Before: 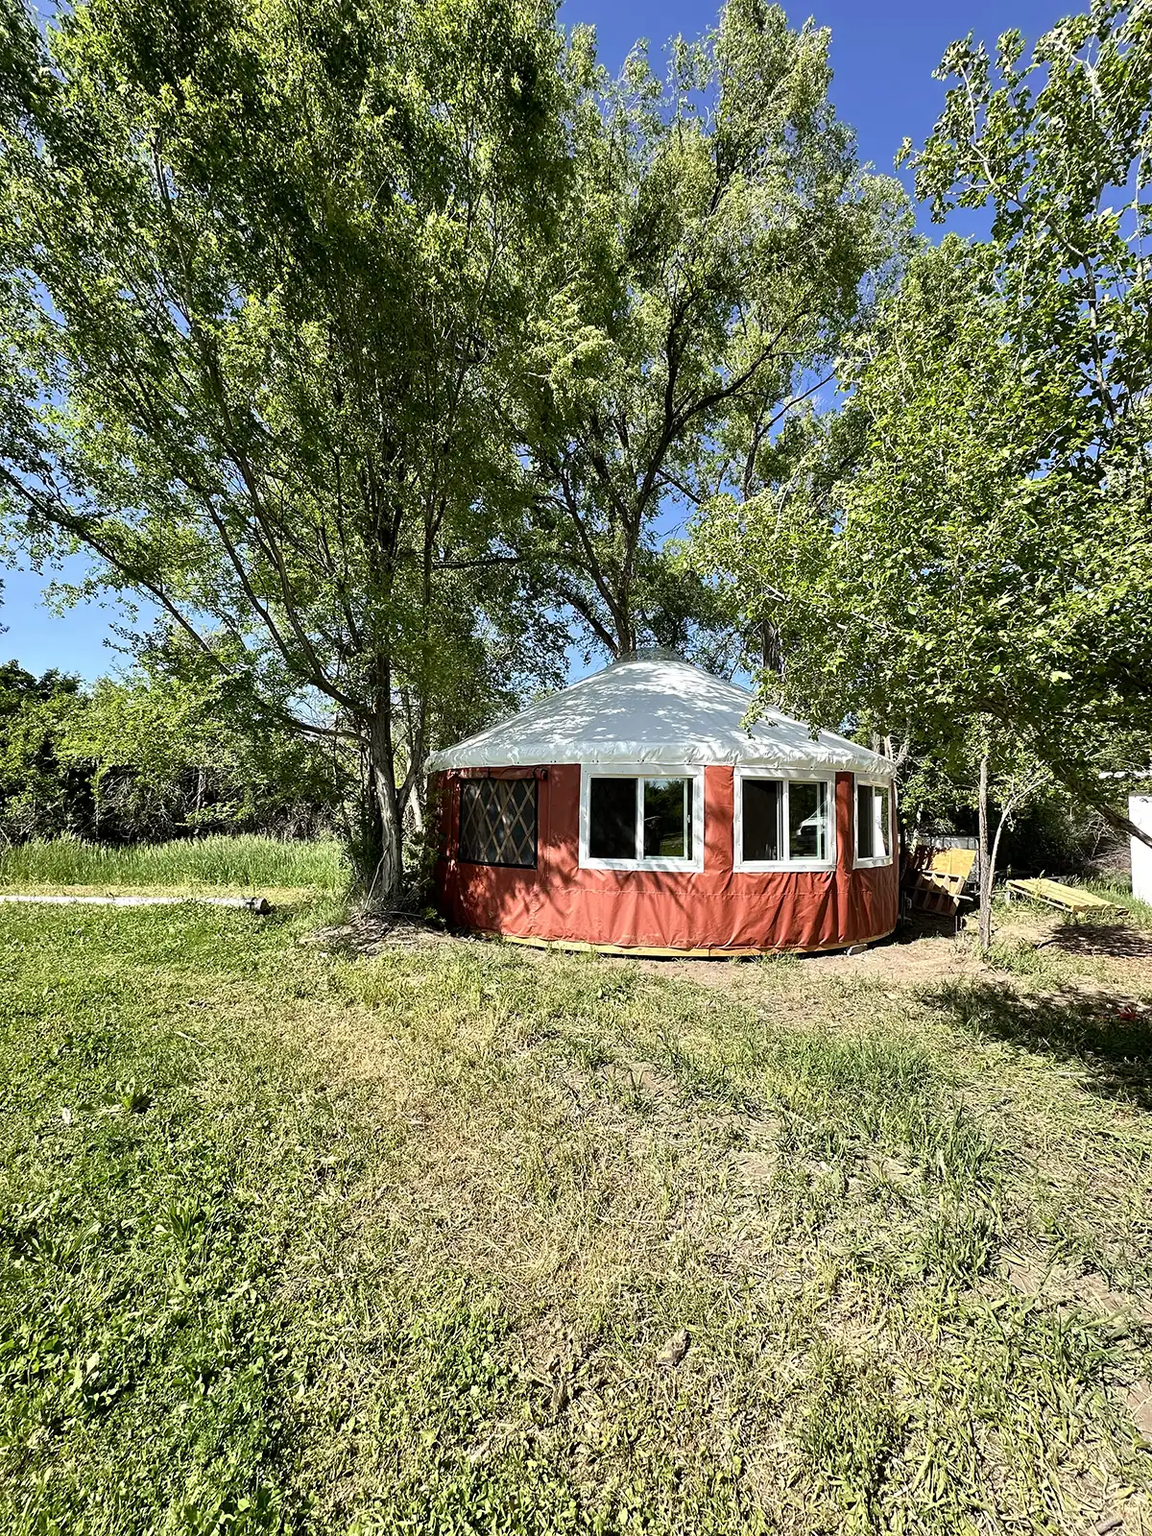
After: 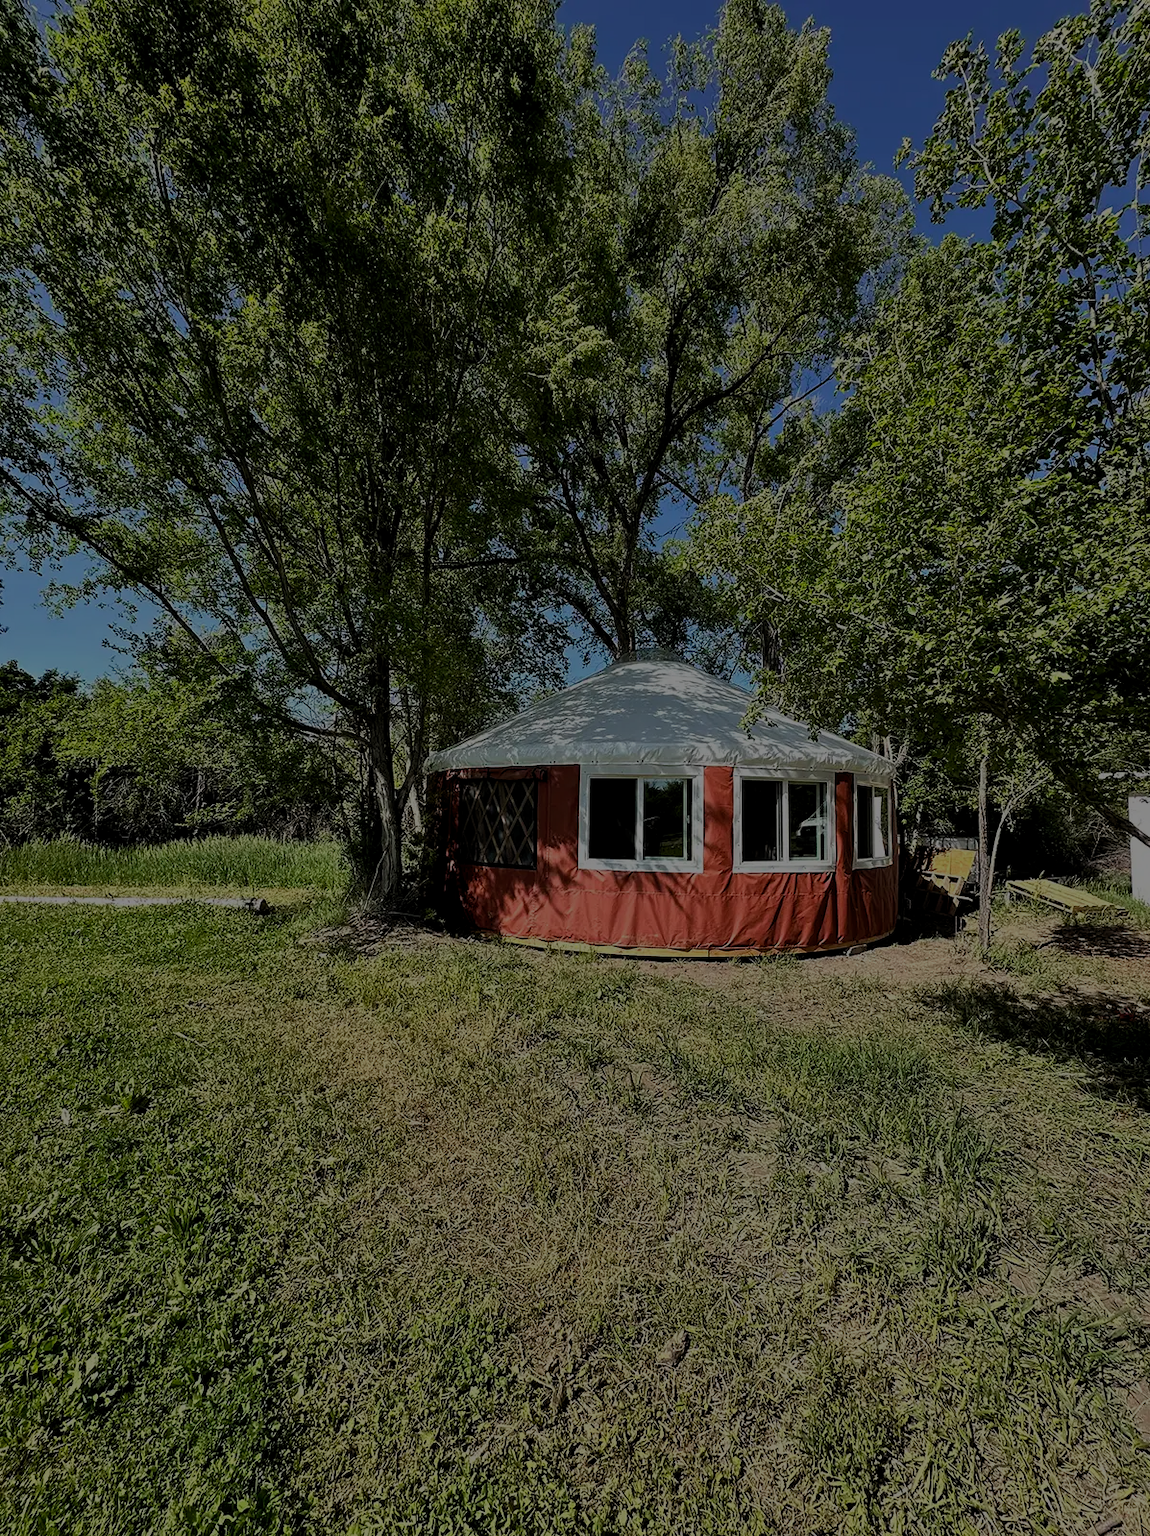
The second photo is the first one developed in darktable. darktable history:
levels: levels [0.016, 0.492, 0.969]
exposure: exposure -2.073 EV, compensate highlight preservation false
crop and rotate: left 0.12%, bottom 0.008%
